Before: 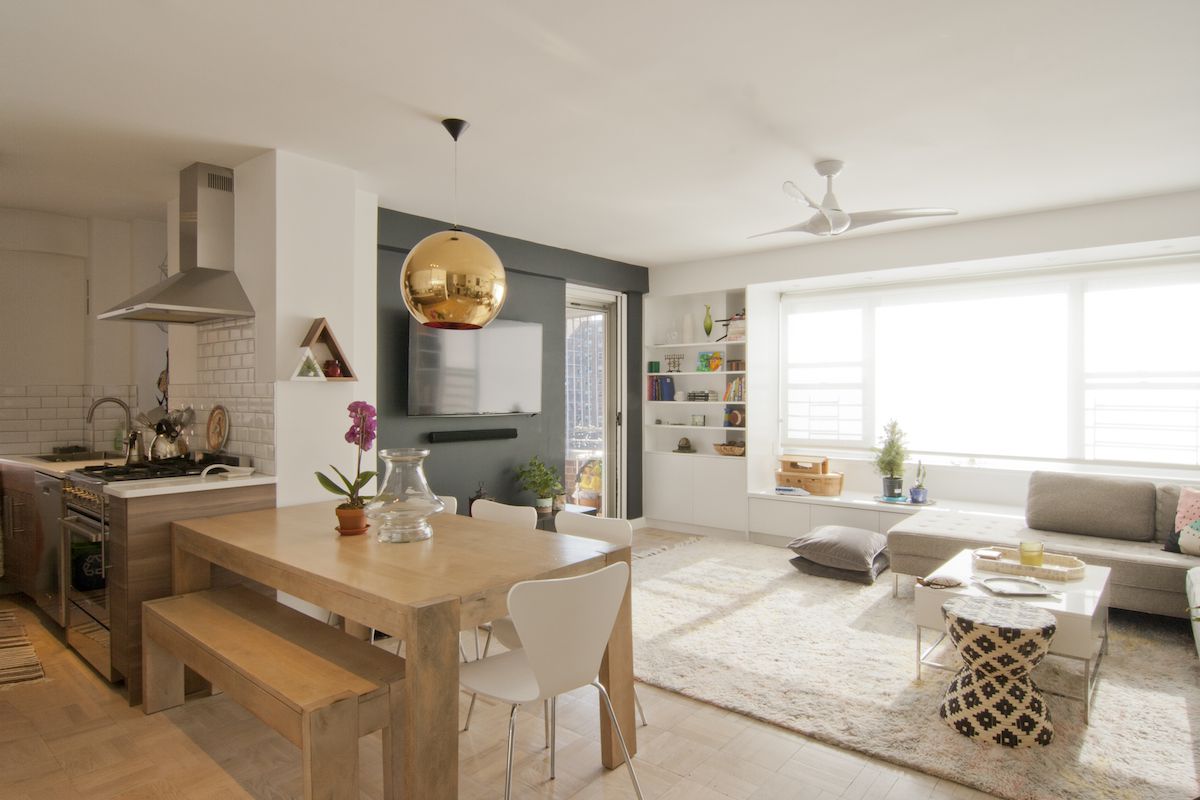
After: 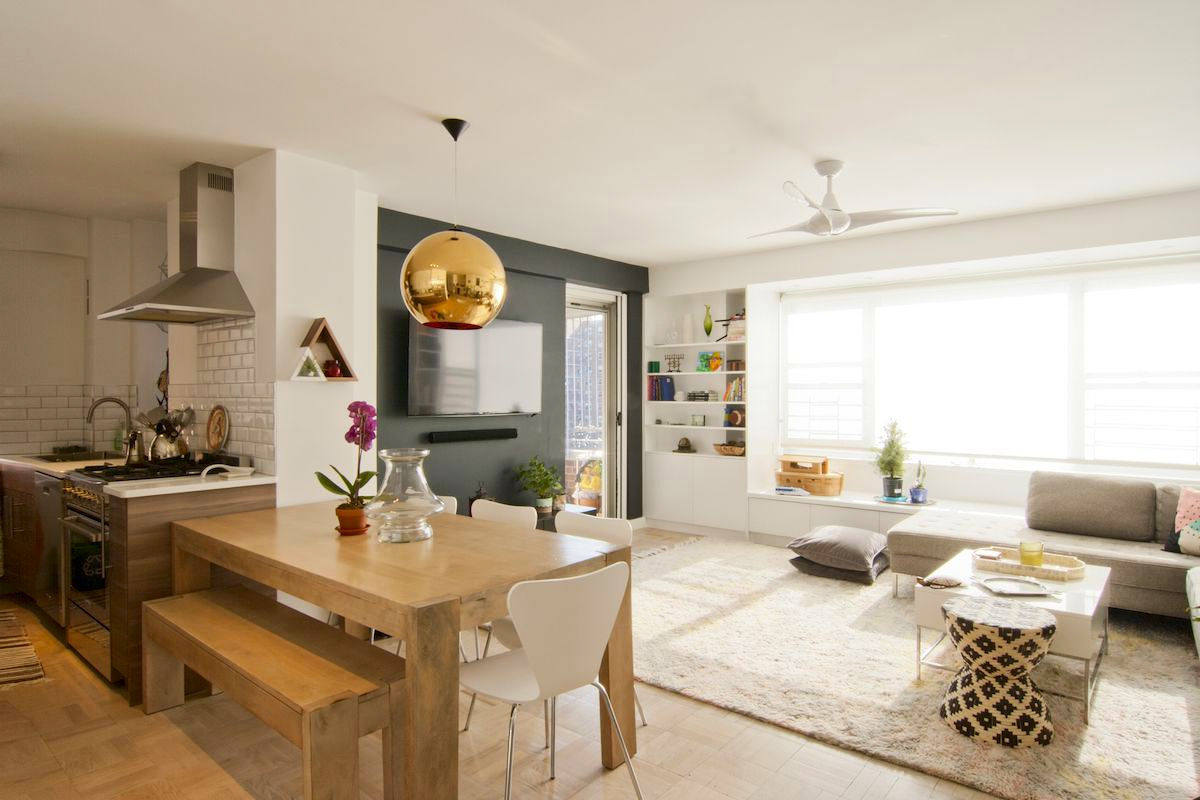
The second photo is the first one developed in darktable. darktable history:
contrast brightness saturation: contrast 0.181, saturation 0.302
